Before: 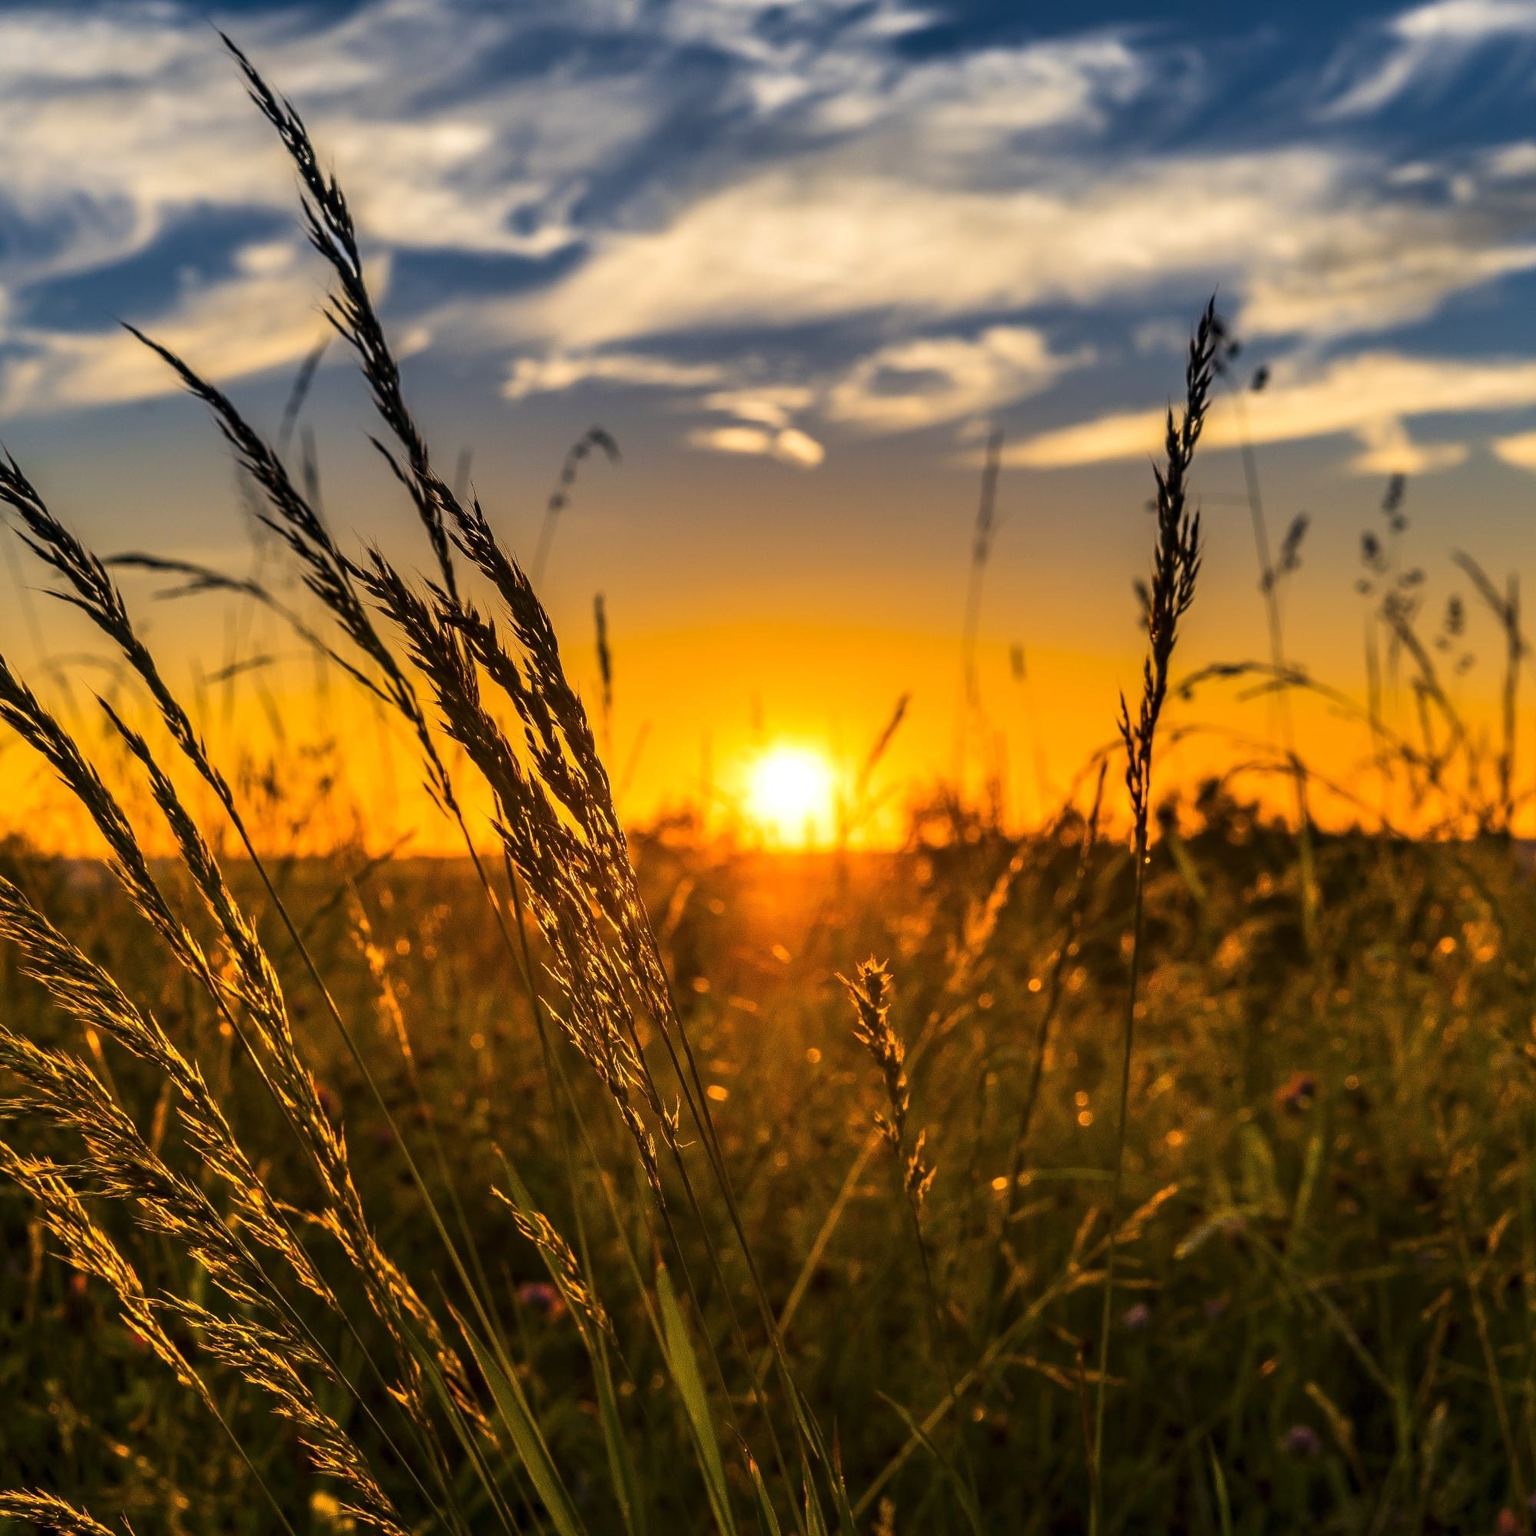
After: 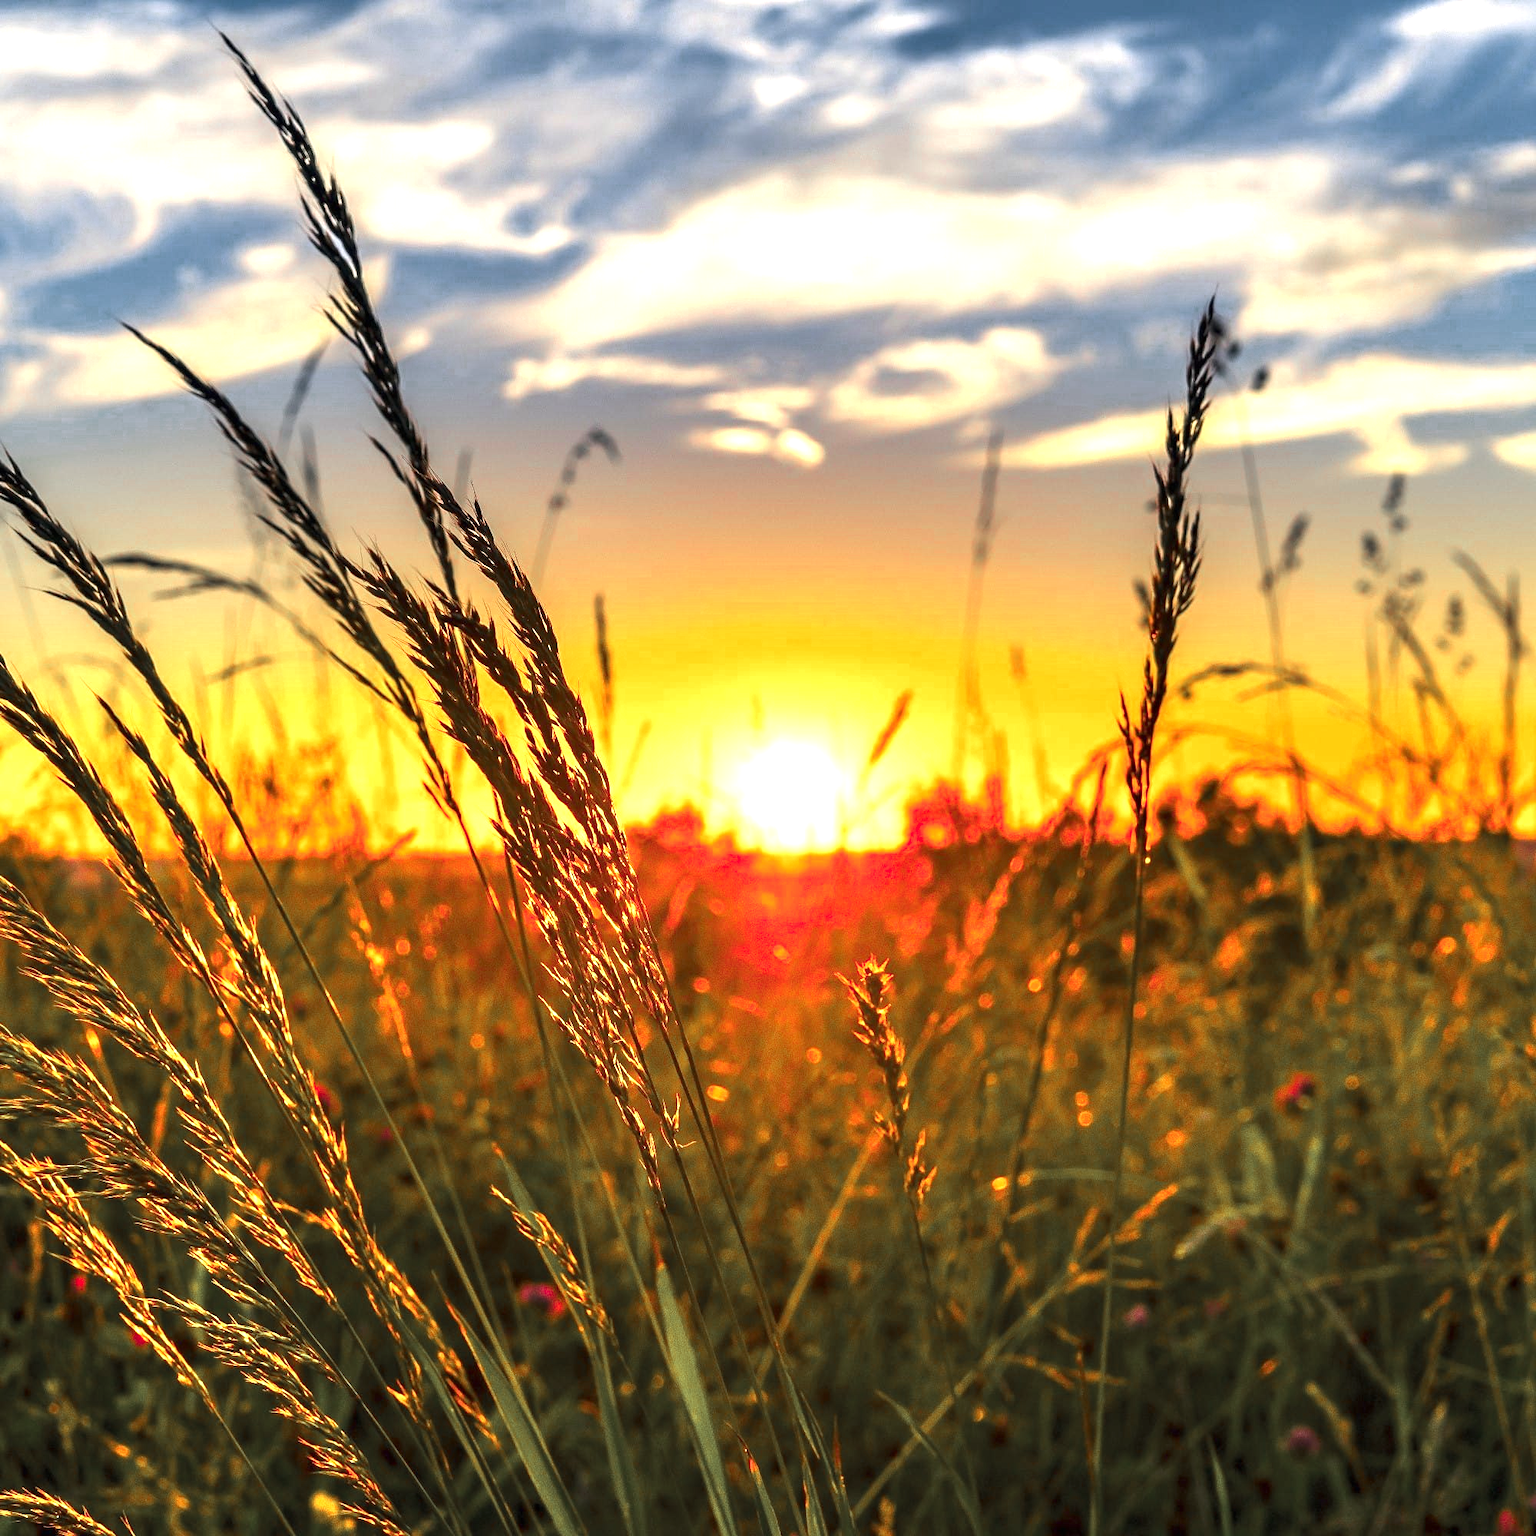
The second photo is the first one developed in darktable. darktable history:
exposure: black level correction 0, exposure 1.2 EV, compensate highlight preservation false
color zones: curves: ch0 [(0, 0.466) (0.128, 0.466) (0.25, 0.5) (0.375, 0.456) (0.5, 0.5) (0.625, 0.5) (0.737, 0.652) (0.875, 0.5)]; ch1 [(0, 0.603) (0.125, 0.618) (0.261, 0.348) (0.372, 0.353) (0.497, 0.363) (0.611, 0.45) (0.731, 0.427) (0.875, 0.518) (0.998, 0.652)]; ch2 [(0, 0.559) (0.125, 0.451) (0.253, 0.564) (0.37, 0.578) (0.5, 0.466) (0.625, 0.471) (0.731, 0.471) (0.88, 0.485)], mix 25.75%
tone equalizer: on, module defaults
contrast brightness saturation: saturation -0.055
